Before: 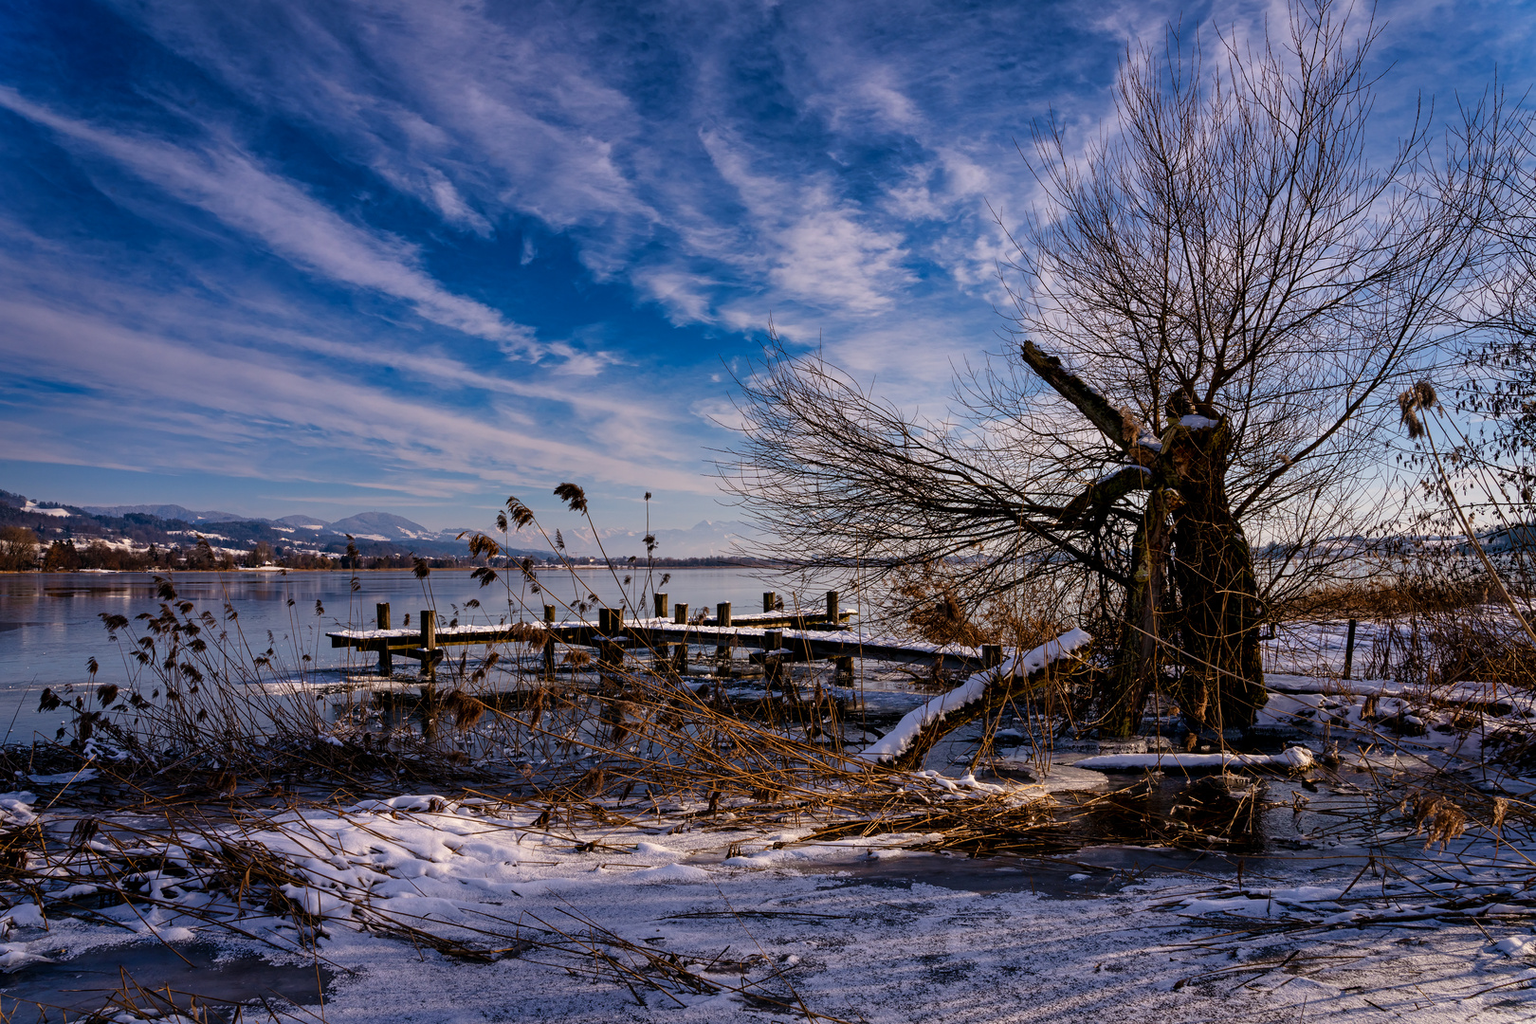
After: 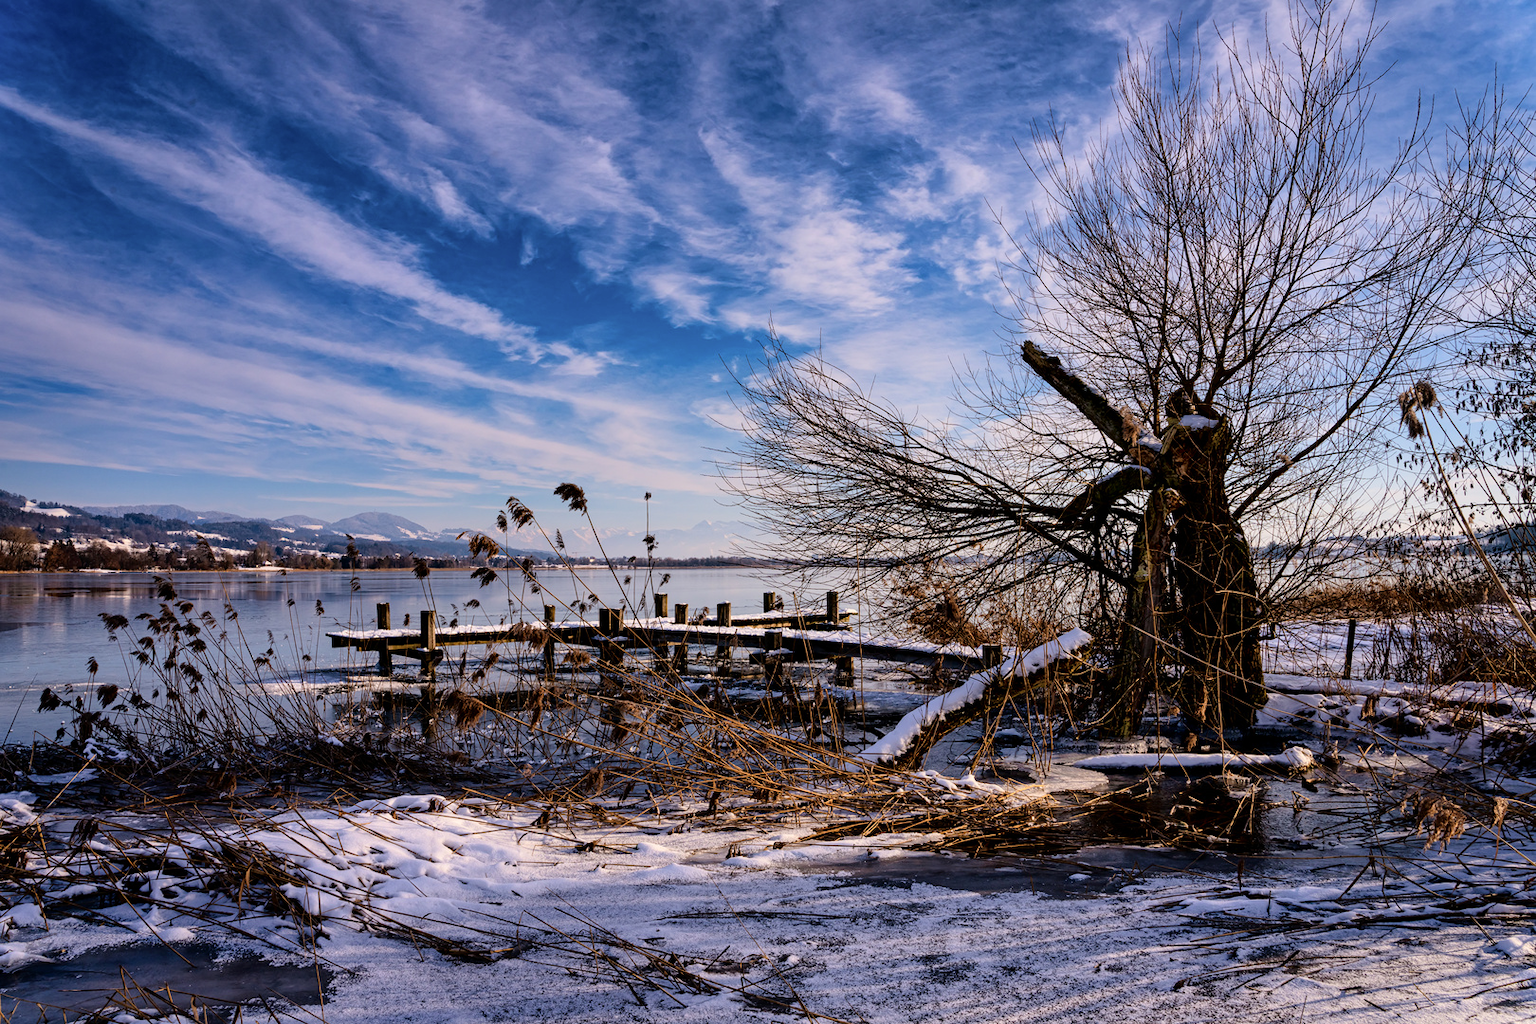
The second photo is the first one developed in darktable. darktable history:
tone curve: curves: ch0 [(0, 0) (0.07, 0.057) (0.15, 0.177) (0.352, 0.445) (0.59, 0.703) (0.857, 0.908) (1, 1)], color space Lab, independent channels, preserve colors none
